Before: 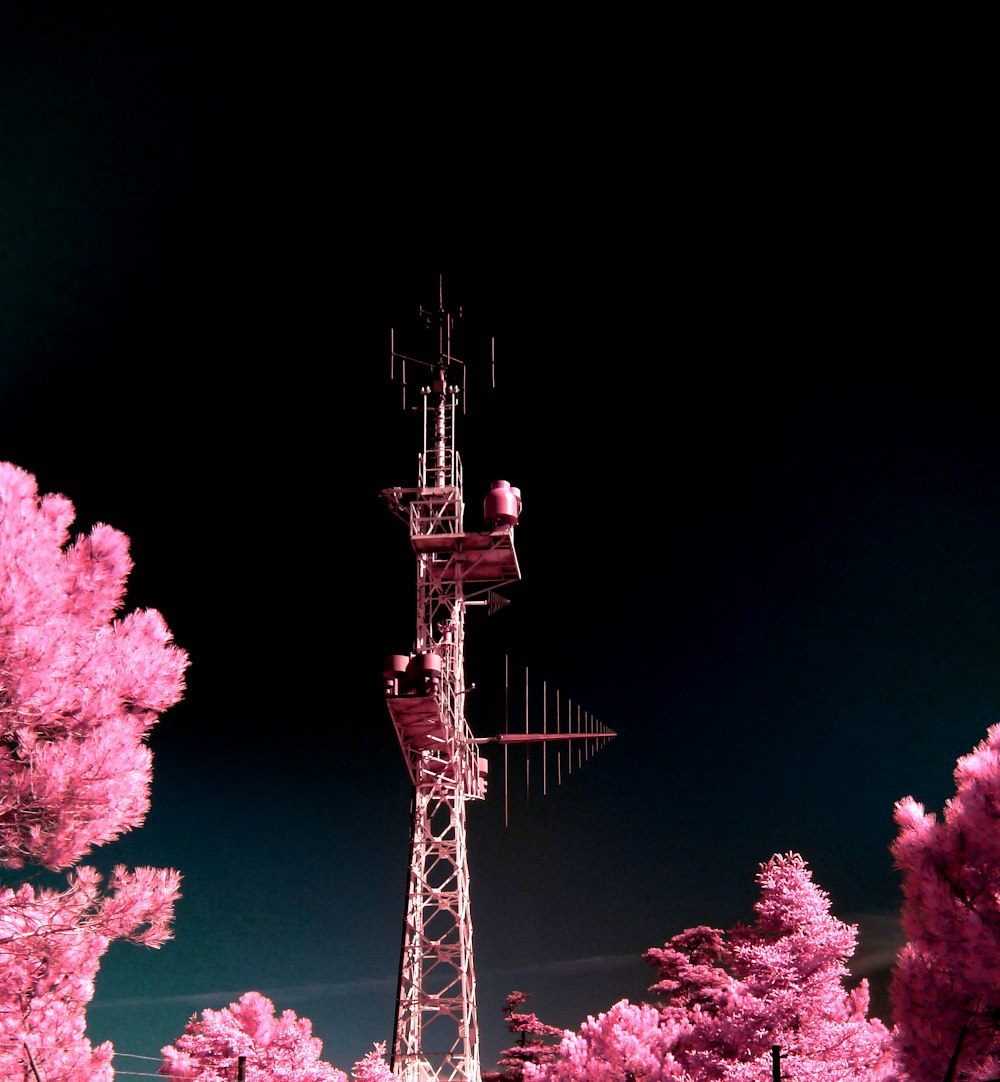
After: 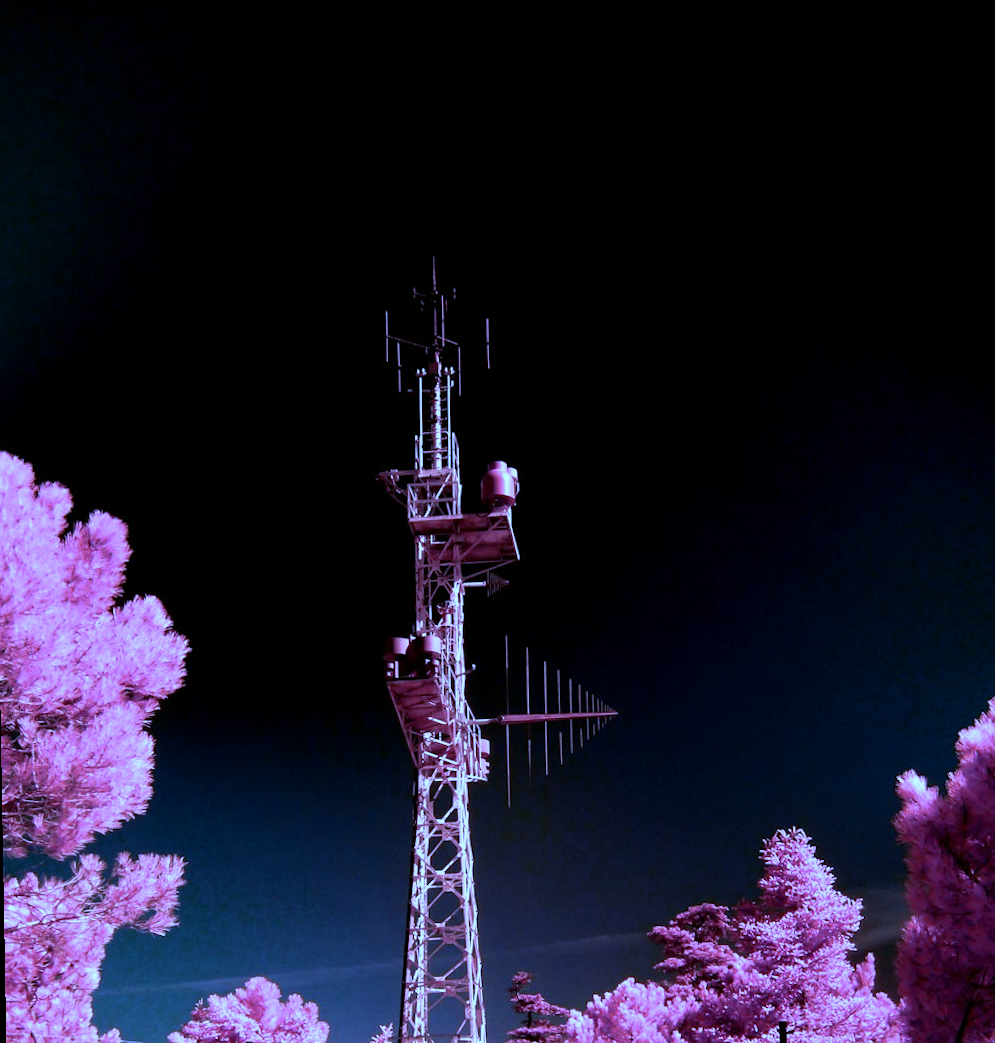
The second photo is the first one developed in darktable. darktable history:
white balance: red 0.766, blue 1.537
rotate and perspective: rotation -1°, crop left 0.011, crop right 0.989, crop top 0.025, crop bottom 0.975
